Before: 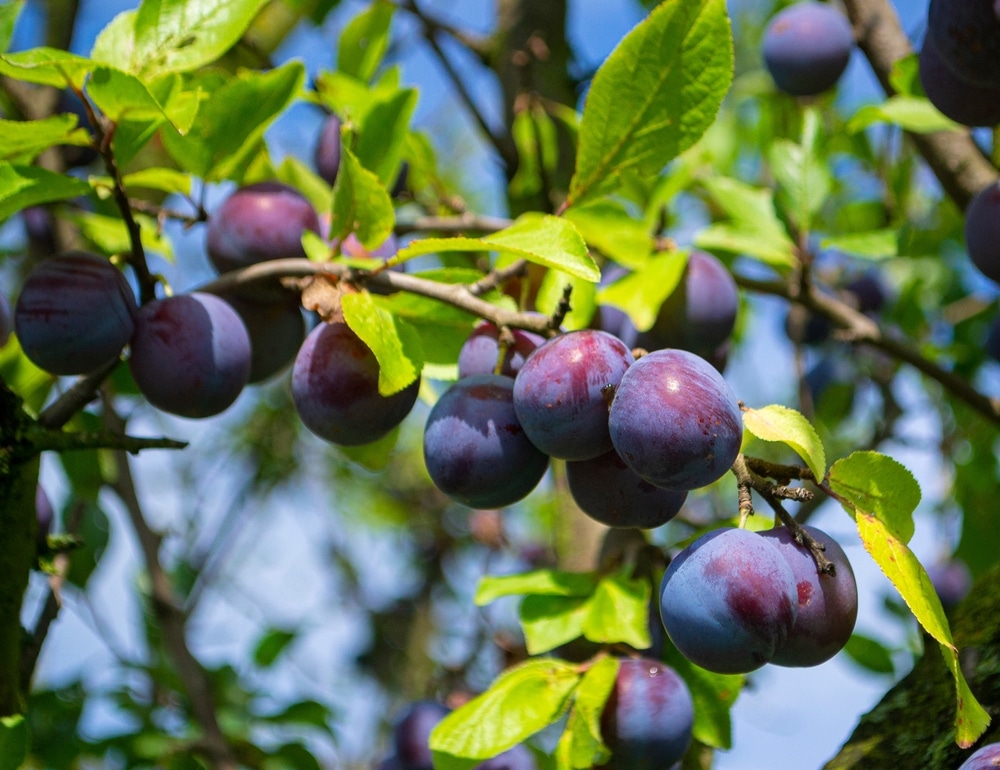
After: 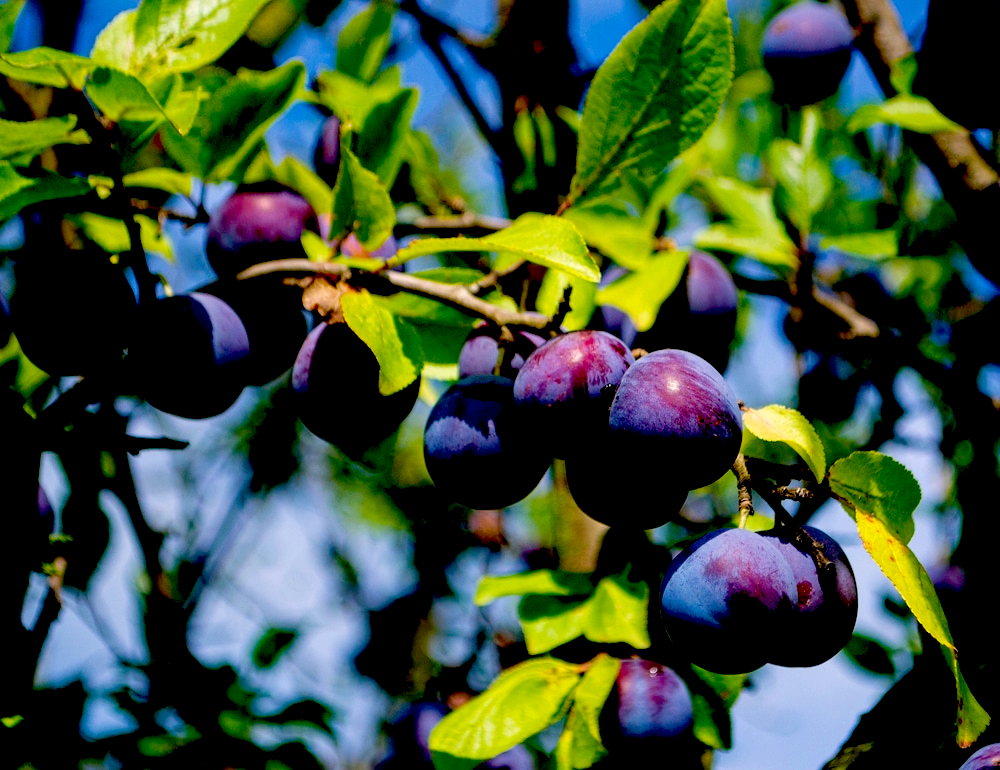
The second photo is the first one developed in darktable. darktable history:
exposure: black level correction 0.099, exposure -0.096 EV, compensate highlight preservation false
color balance rgb: highlights gain › chroma 0.957%, highlights gain › hue 24.61°, perceptual saturation grading › global saturation 0.863%, perceptual brilliance grading › global brilliance 2.519%, global vibrance 14.365%
